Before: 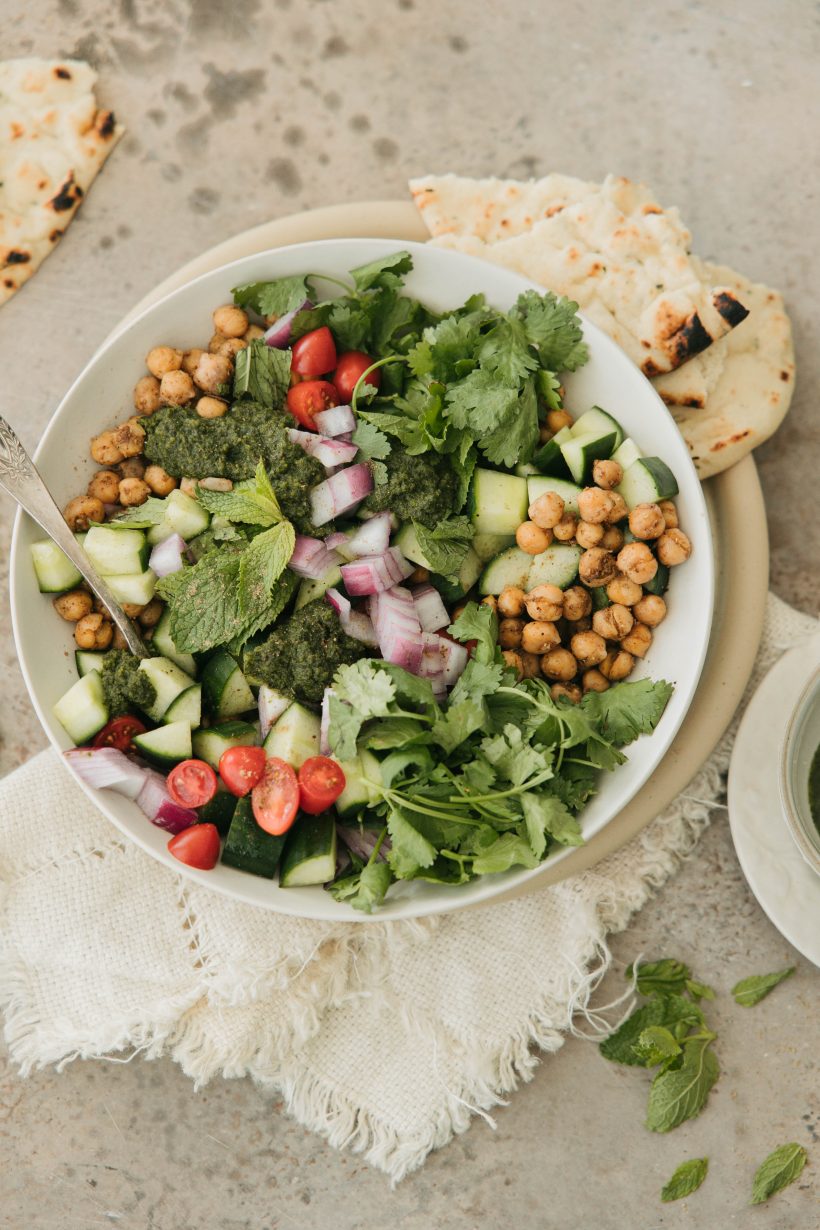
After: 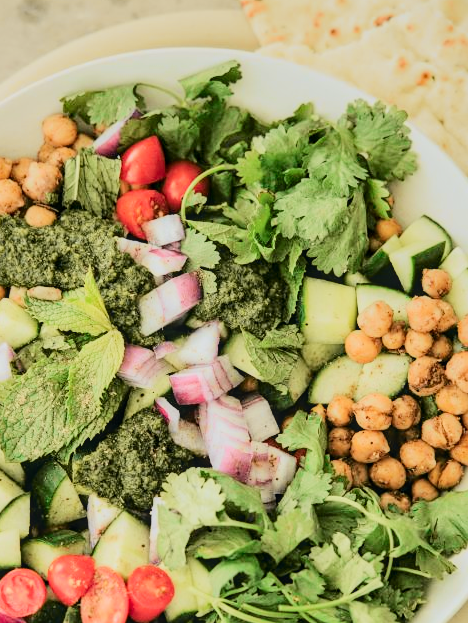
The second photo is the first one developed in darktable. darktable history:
sharpen: amount 0.208
crop: left 20.964%, top 15.591%, right 21.93%, bottom 33.708%
filmic rgb: black relative exposure -7.65 EV, white relative exposure 4.56 EV, hardness 3.61, preserve chrominance max RGB, color science v6 (2022), contrast in shadows safe, contrast in highlights safe
exposure: exposure 0.698 EV, compensate highlight preservation false
local contrast: on, module defaults
tone curve: curves: ch0 [(0, 0.026) (0.104, 0.1) (0.233, 0.262) (0.398, 0.507) (0.498, 0.621) (0.65, 0.757) (0.835, 0.883) (1, 0.961)]; ch1 [(0, 0) (0.346, 0.307) (0.408, 0.369) (0.453, 0.457) (0.482, 0.476) (0.502, 0.498) (0.521, 0.507) (0.553, 0.554) (0.638, 0.646) (0.693, 0.727) (1, 1)]; ch2 [(0, 0) (0.366, 0.337) (0.434, 0.46) (0.485, 0.494) (0.5, 0.494) (0.511, 0.508) (0.537, 0.55) (0.579, 0.599) (0.663, 0.67) (1, 1)], color space Lab, independent channels, preserve colors none
shadows and highlights: shadows 33.52, highlights -45.91, compress 49.64%, soften with gaussian
